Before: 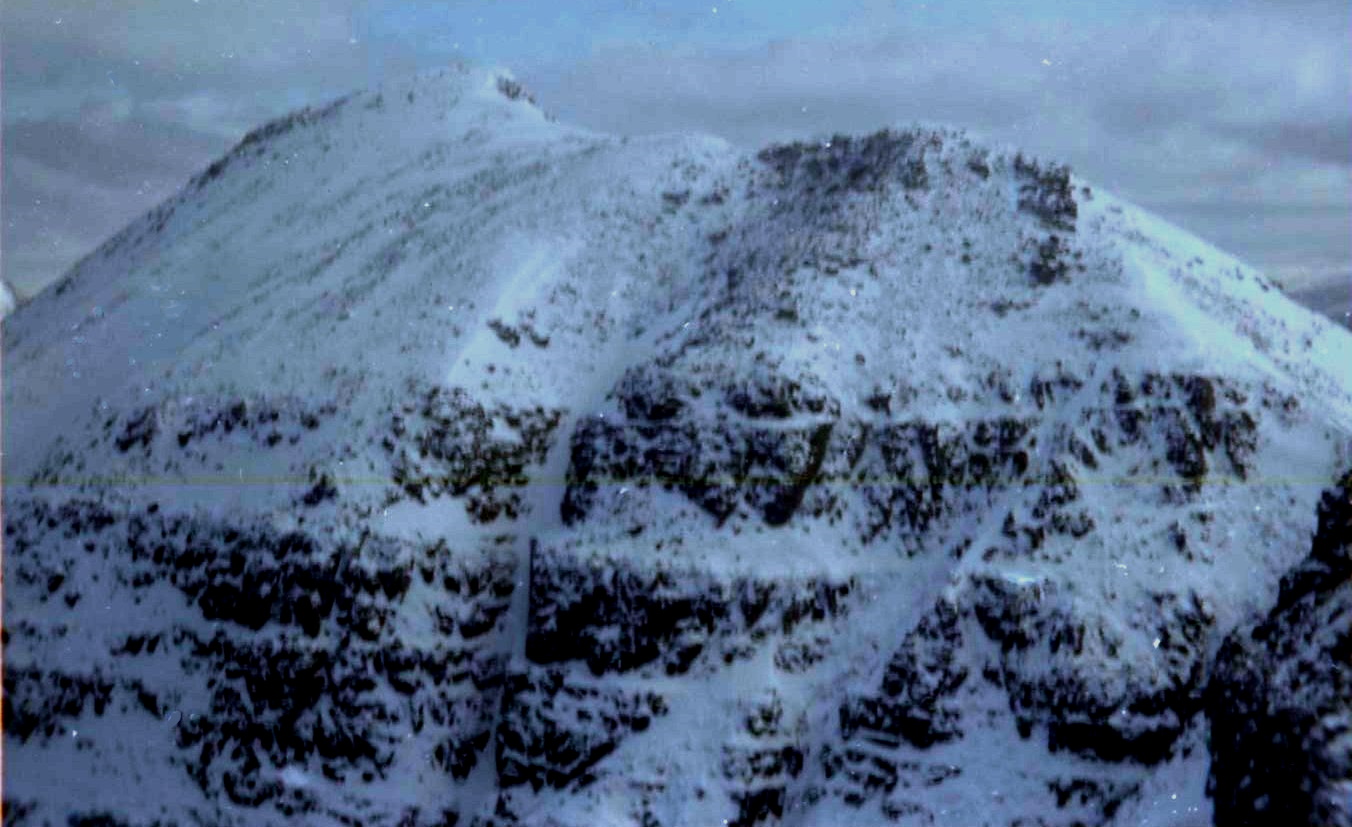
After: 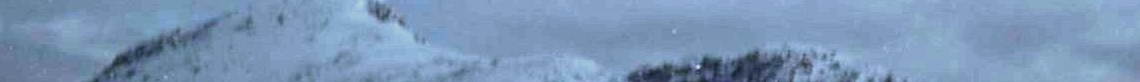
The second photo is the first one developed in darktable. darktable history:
crop and rotate: left 9.644%, top 9.491%, right 6.021%, bottom 80.509%
local contrast: on, module defaults
